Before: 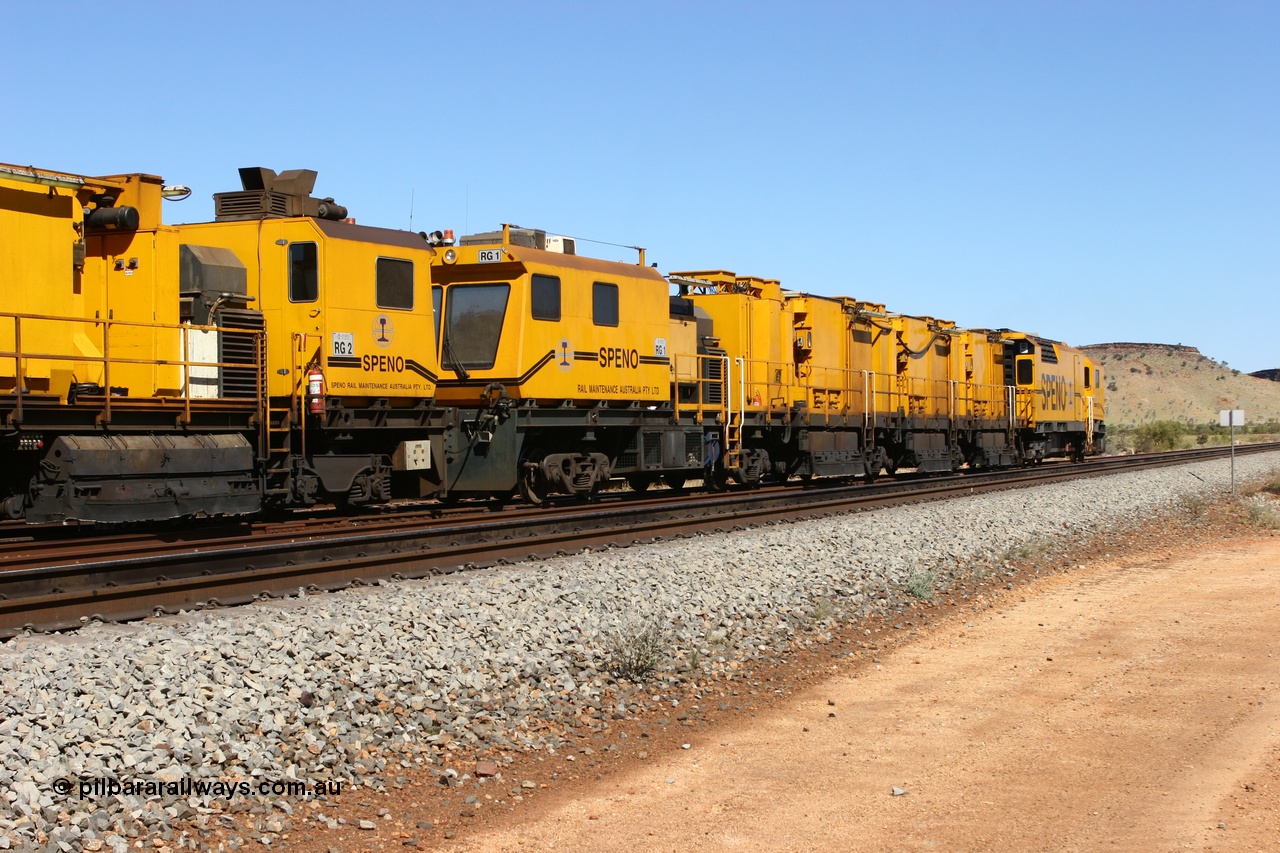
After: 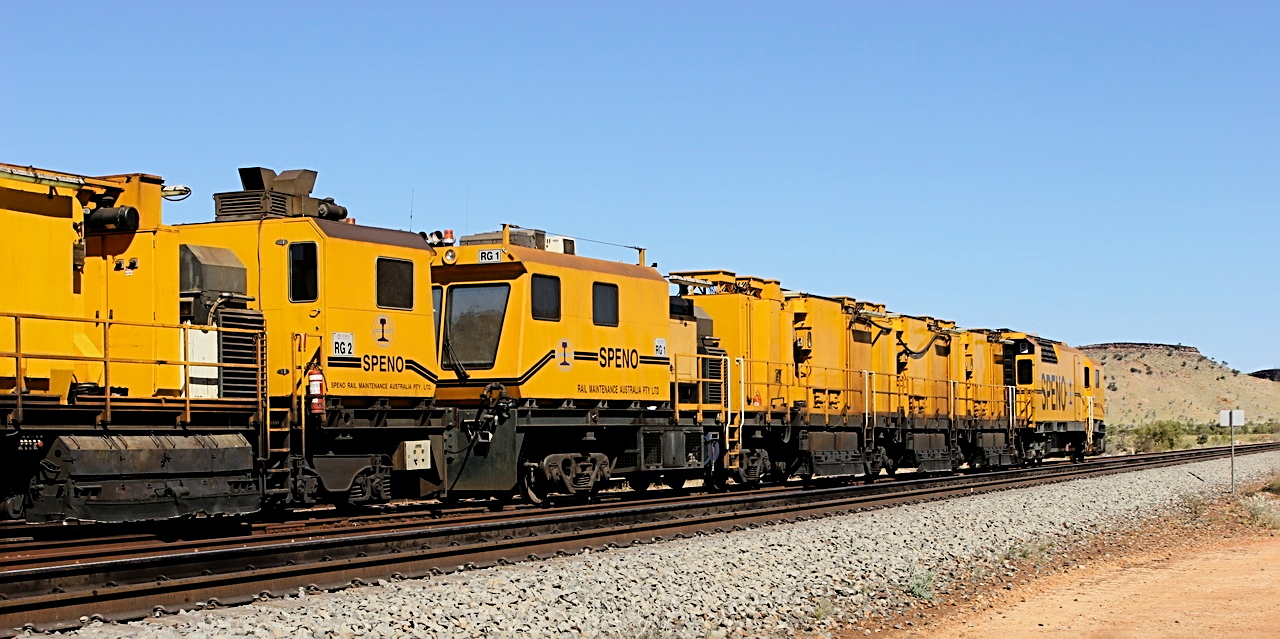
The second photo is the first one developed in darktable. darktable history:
crop: bottom 24.967%
sharpen: radius 2.676, amount 0.669
levels: mode automatic, black 0.023%, white 99.97%, levels [0.062, 0.494, 0.925]
filmic rgb: black relative exposure -7.15 EV, white relative exposure 5.36 EV, hardness 3.02, color science v6 (2022)
